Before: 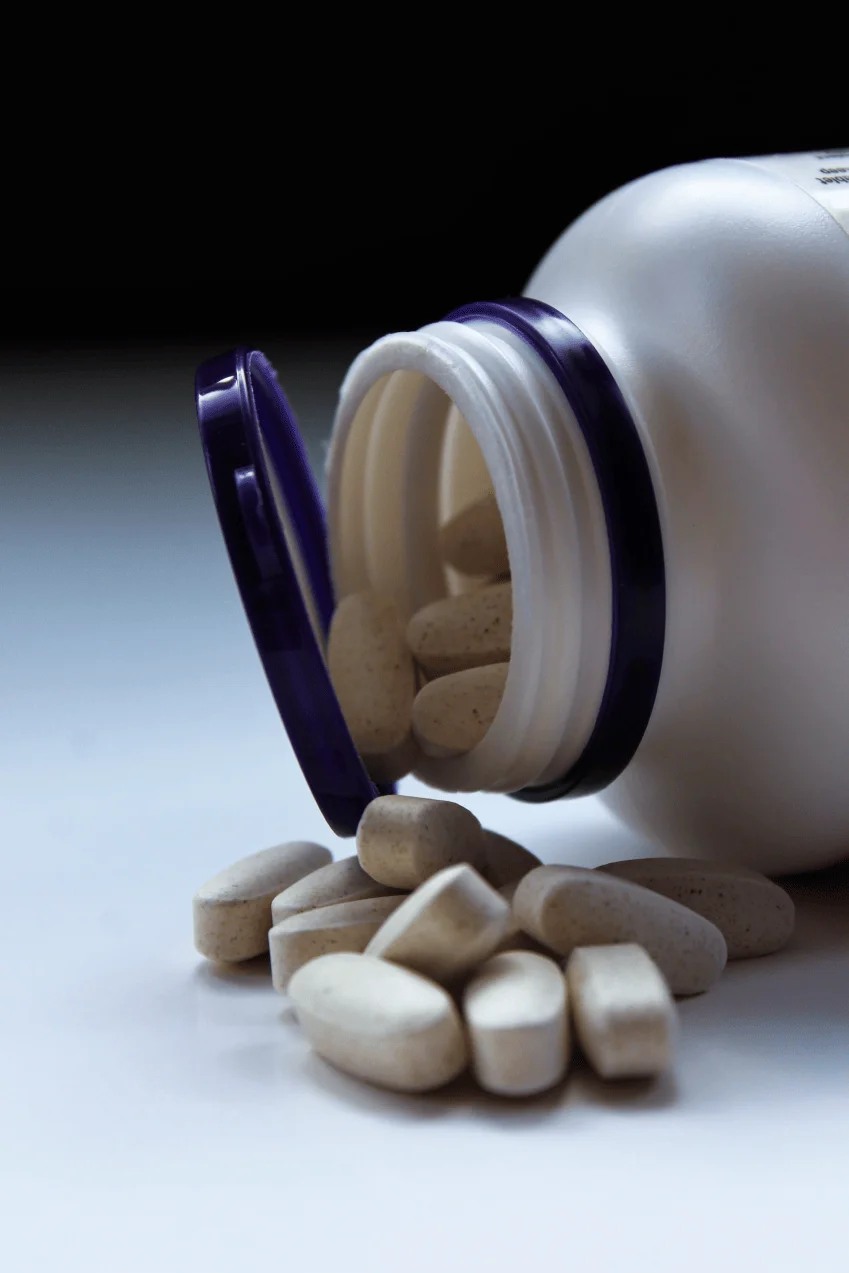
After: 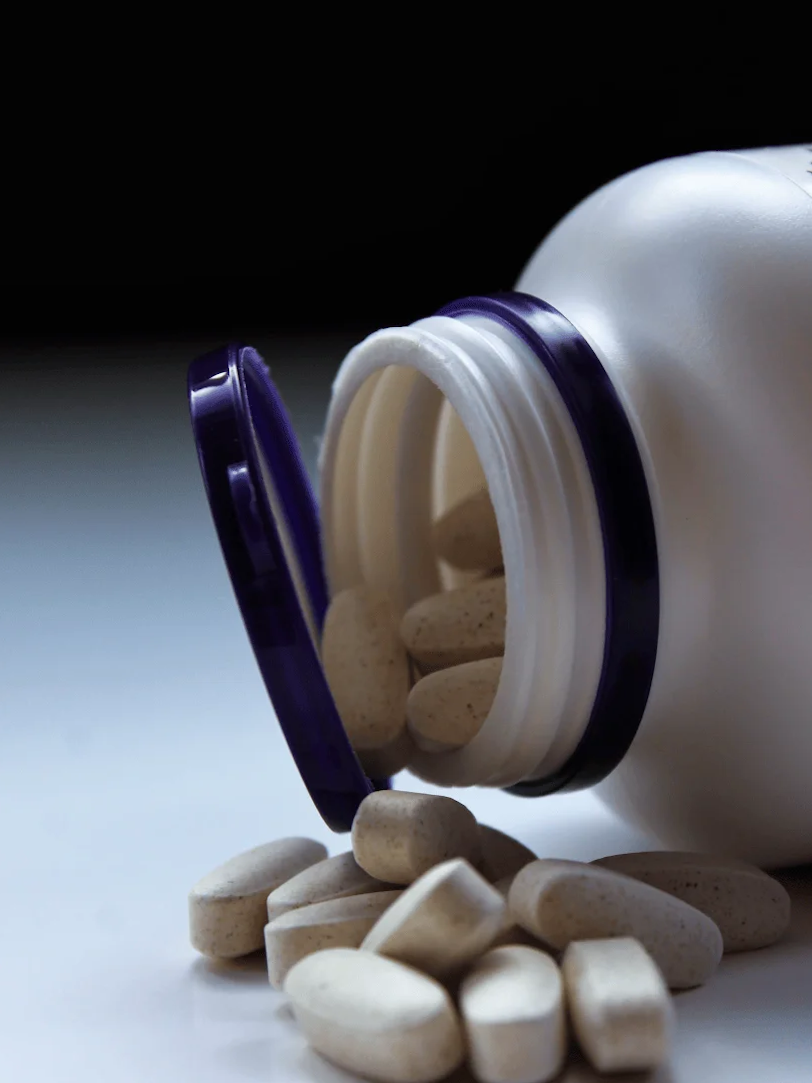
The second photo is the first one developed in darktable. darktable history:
crop and rotate: angle 0.342°, left 0.295%, right 3.192%, bottom 14.141%
